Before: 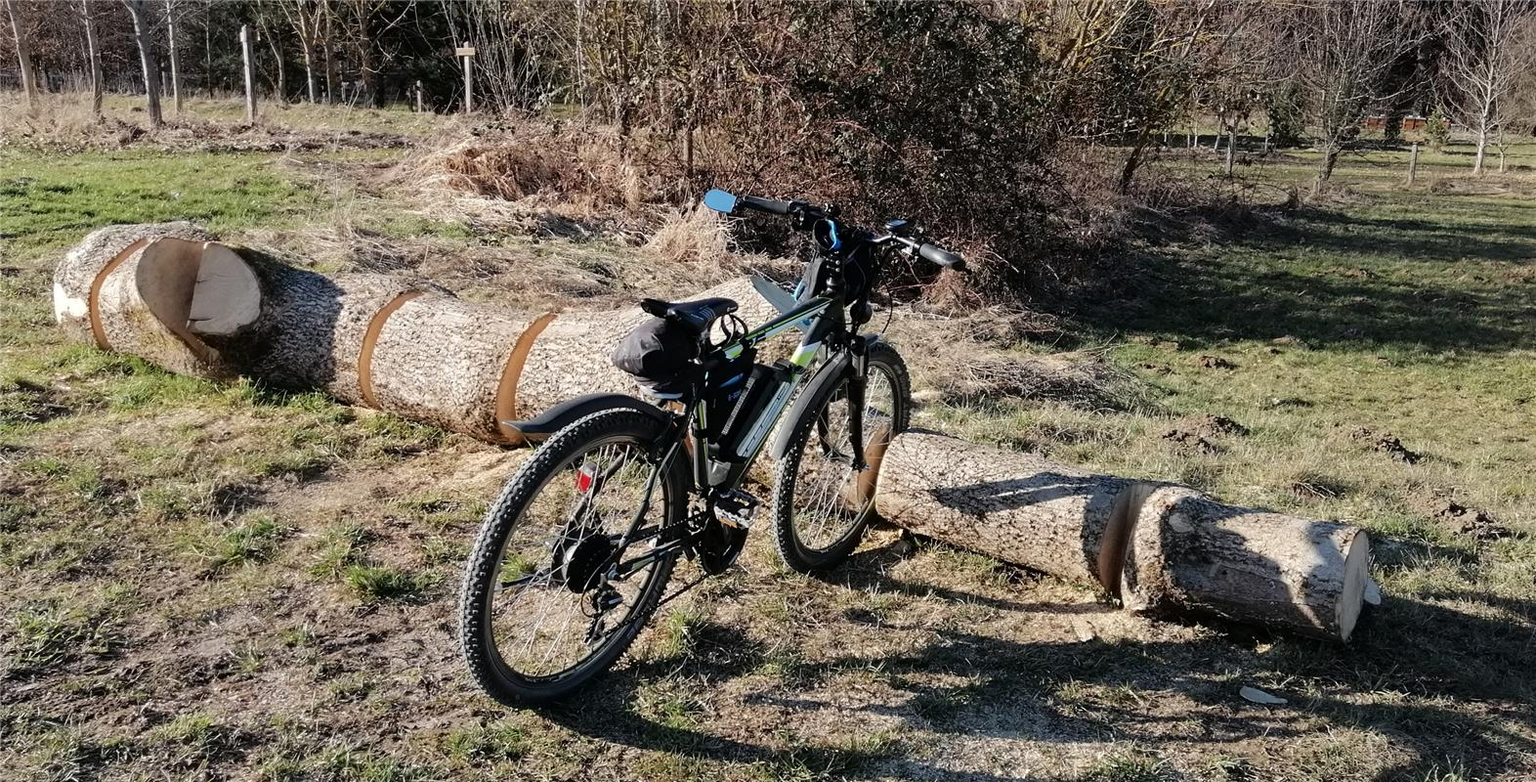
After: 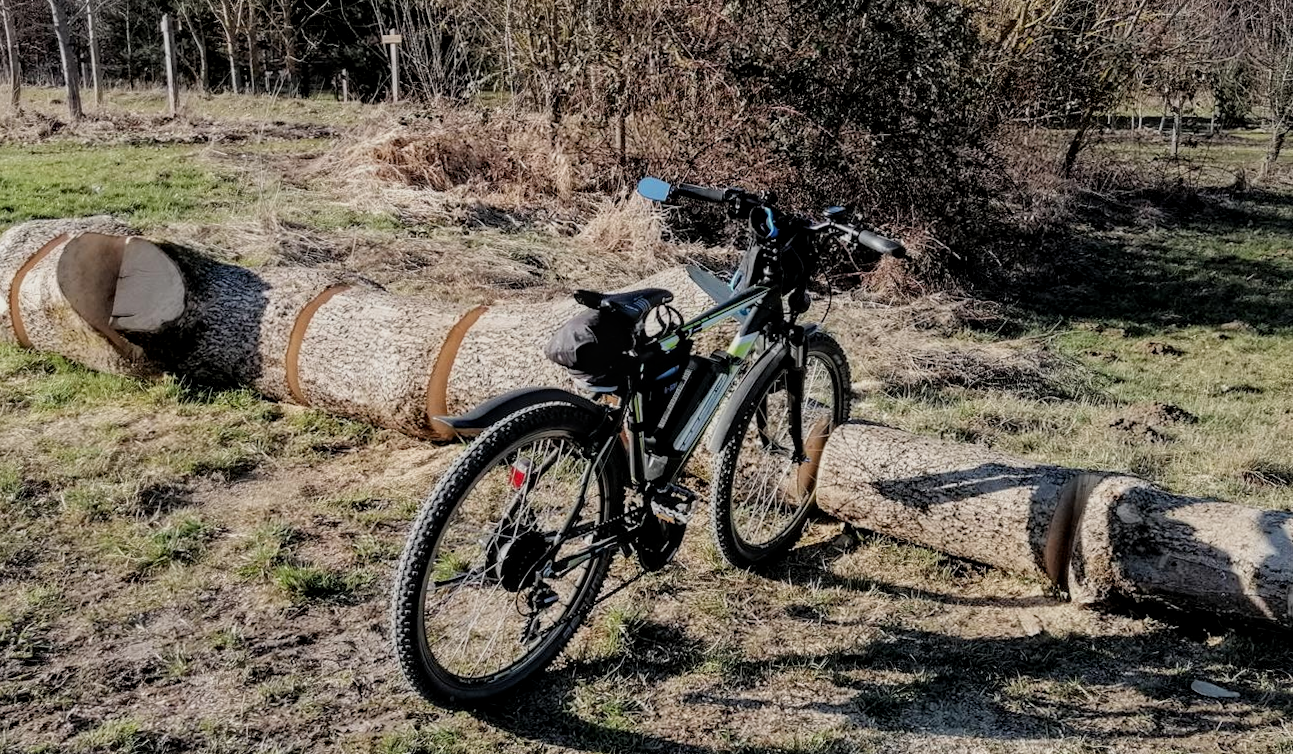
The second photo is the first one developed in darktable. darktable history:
crop and rotate: angle 0.601°, left 4.294%, top 1.232%, right 11.742%, bottom 2.455%
filmic rgb: middle gray luminance 18.32%, black relative exposure -11.25 EV, white relative exposure 3.72 EV, target black luminance 0%, hardness 5.86, latitude 57.88%, contrast 0.964, shadows ↔ highlights balance 49.65%, iterations of high-quality reconstruction 0
local contrast: on, module defaults
